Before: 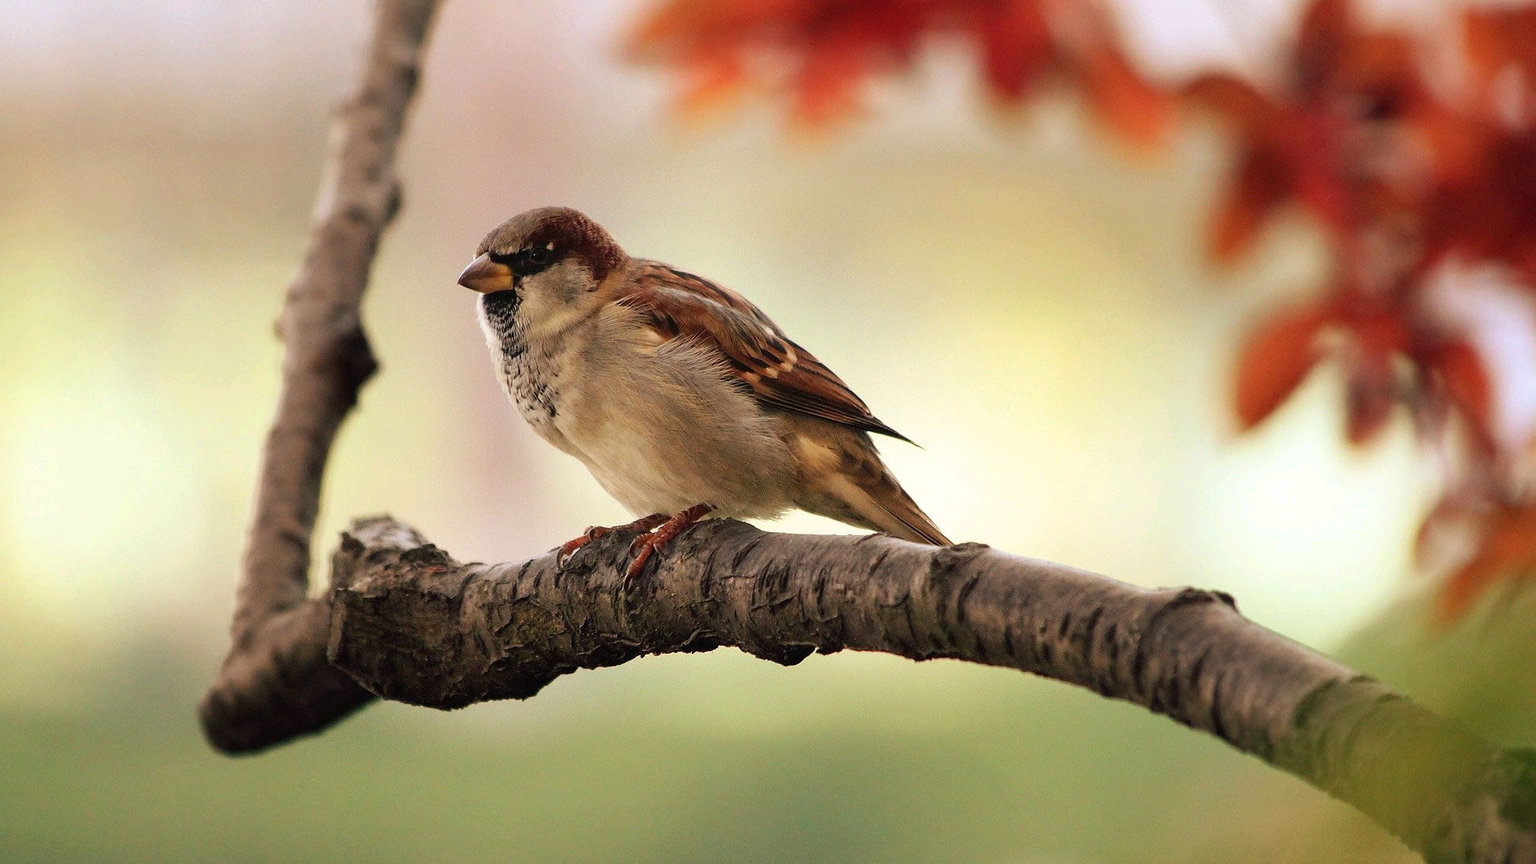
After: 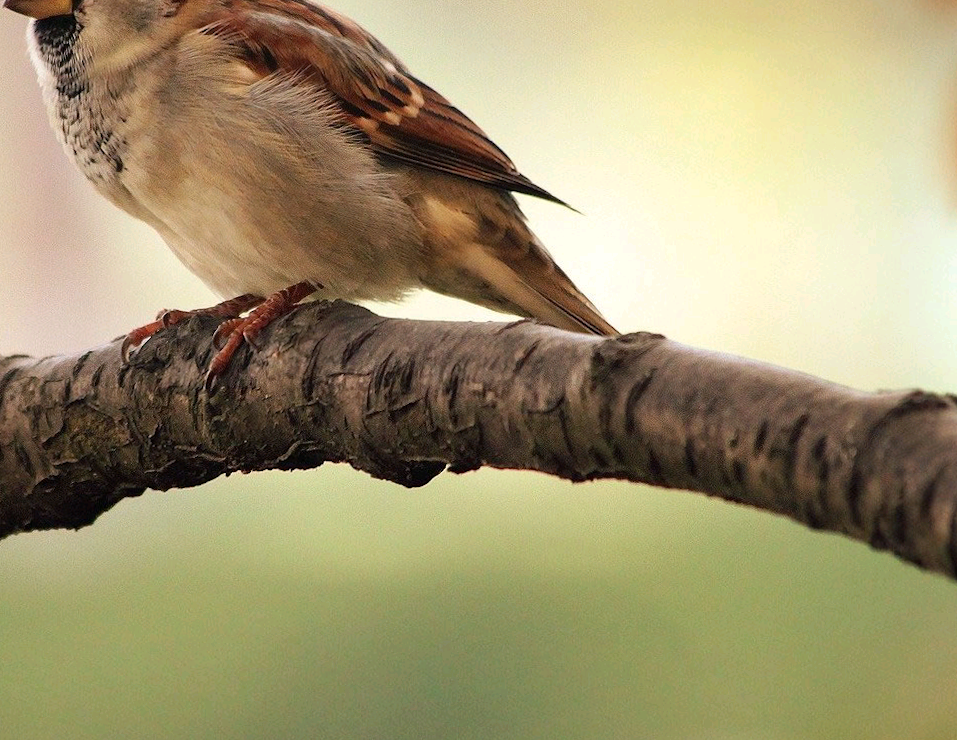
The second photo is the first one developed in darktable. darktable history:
crop and rotate: left 29.237%, top 31.152%, right 19.807%
rotate and perspective: rotation 0.226°, lens shift (vertical) -0.042, crop left 0.023, crop right 0.982, crop top 0.006, crop bottom 0.994
